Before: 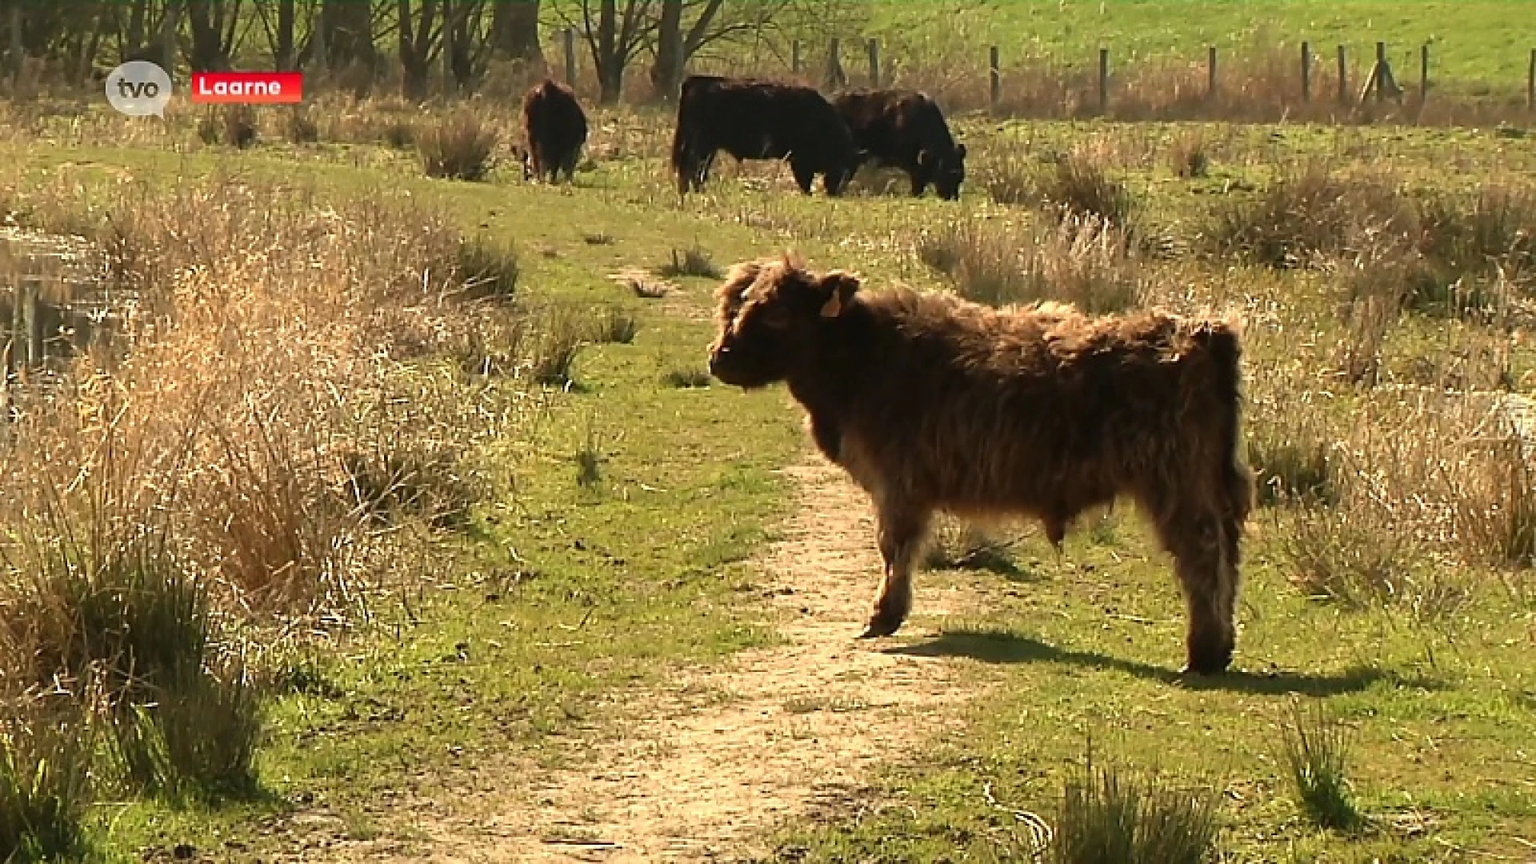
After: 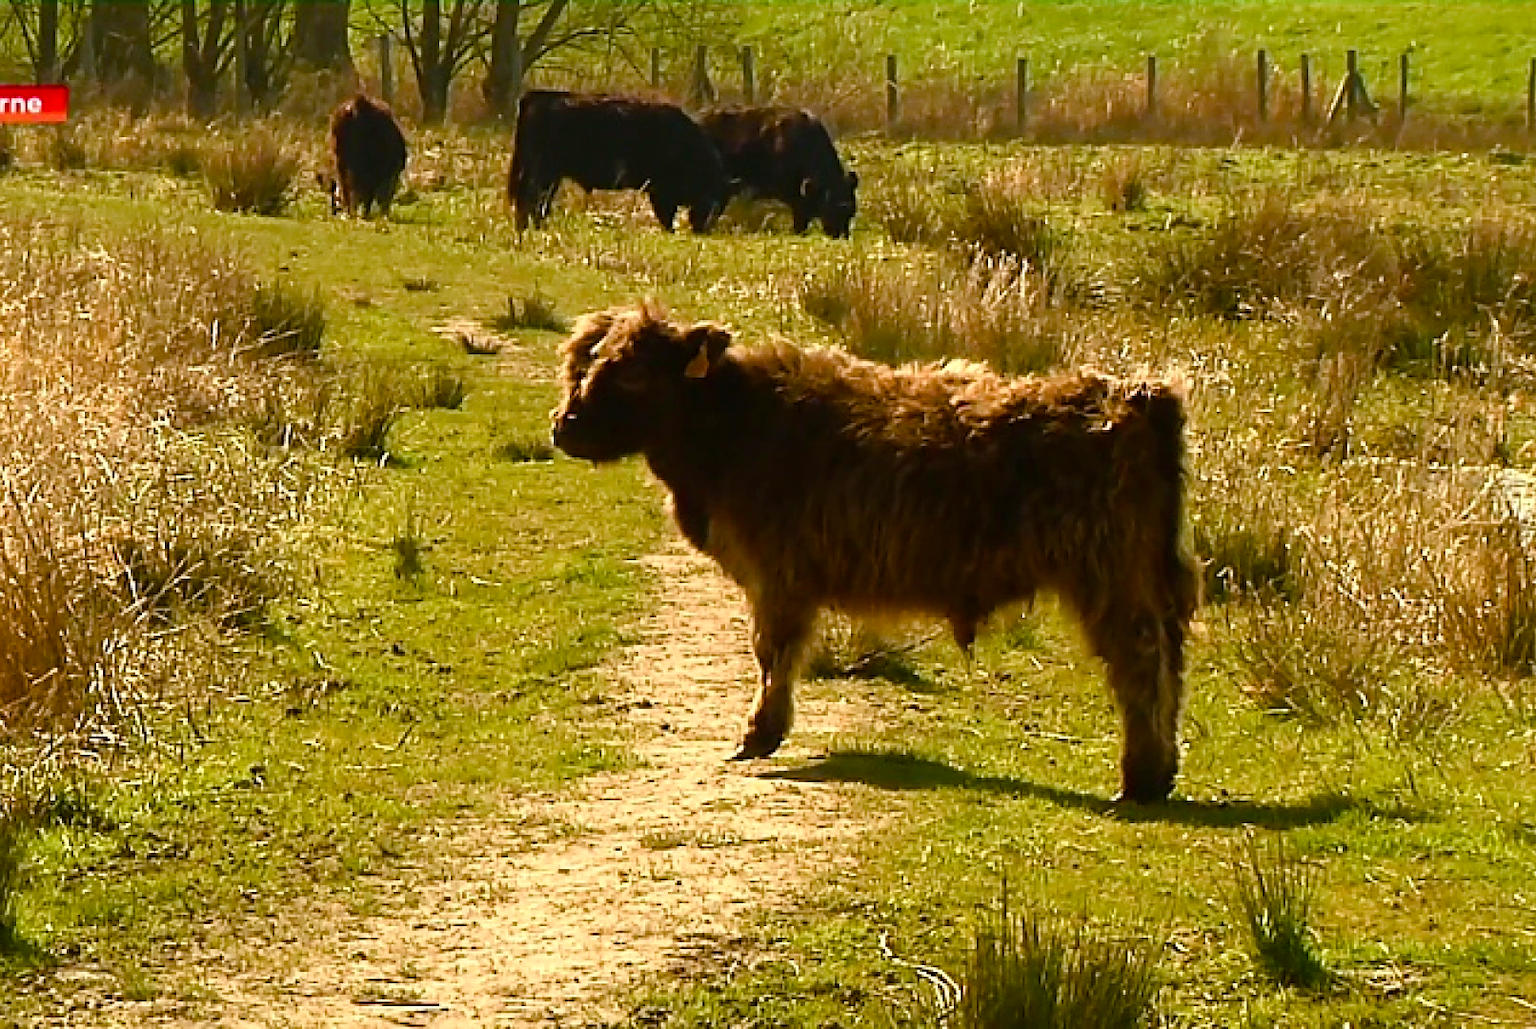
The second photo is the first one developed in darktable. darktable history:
crop: left 16.039%
color balance rgb: perceptual saturation grading › global saturation 20%, perceptual saturation grading › highlights -25.198%, perceptual saturation grading › shadows 50.175%, global vibrance 26.387%, contrast 6.522%
shadows and highlights: shadows -0.683, highlights 41.22
exposure: exposure -0.139 EV, compensate highlight preservation false
